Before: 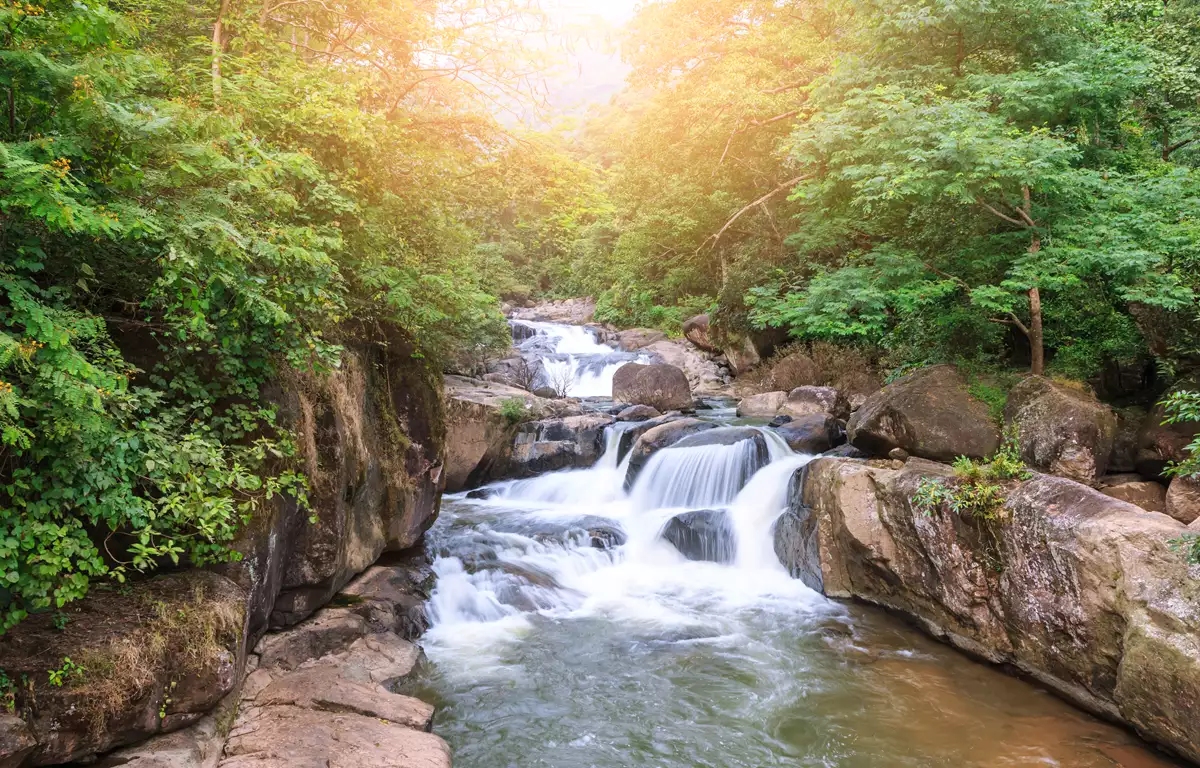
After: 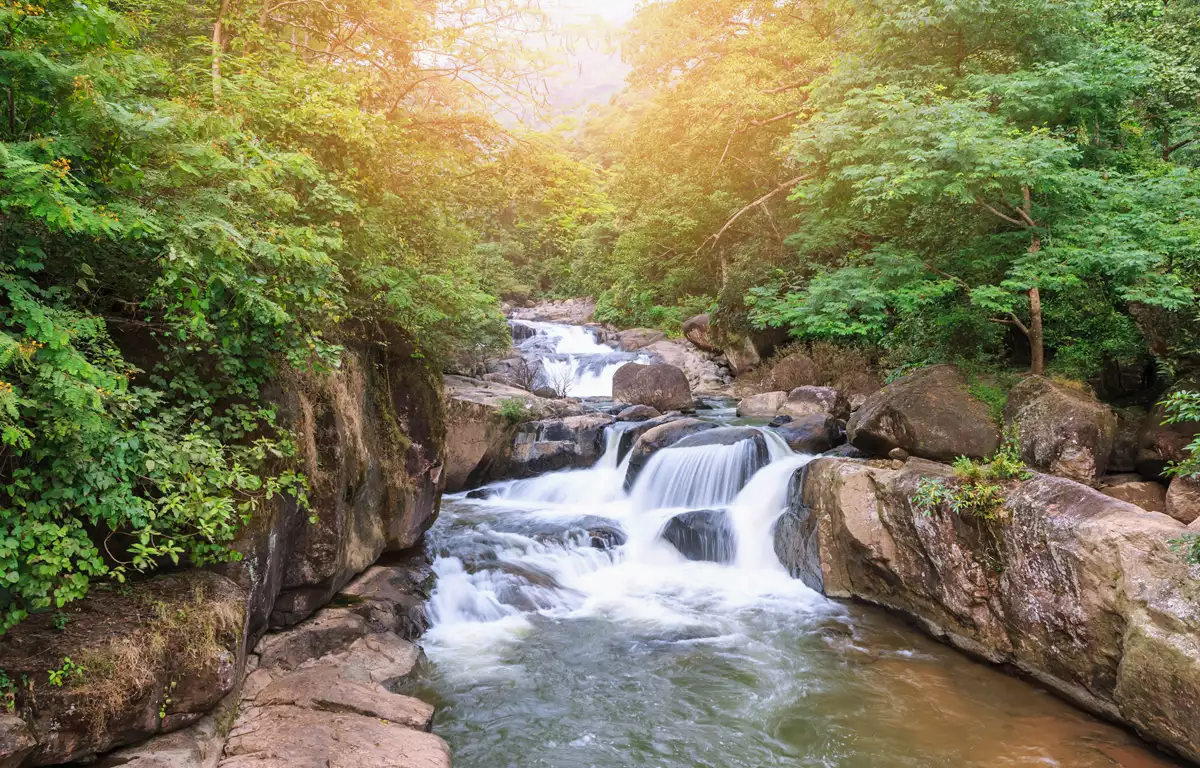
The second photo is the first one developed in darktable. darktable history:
shadows and highlights: shadows 43.55, white point adjustment -1.34, soften with gaussian
